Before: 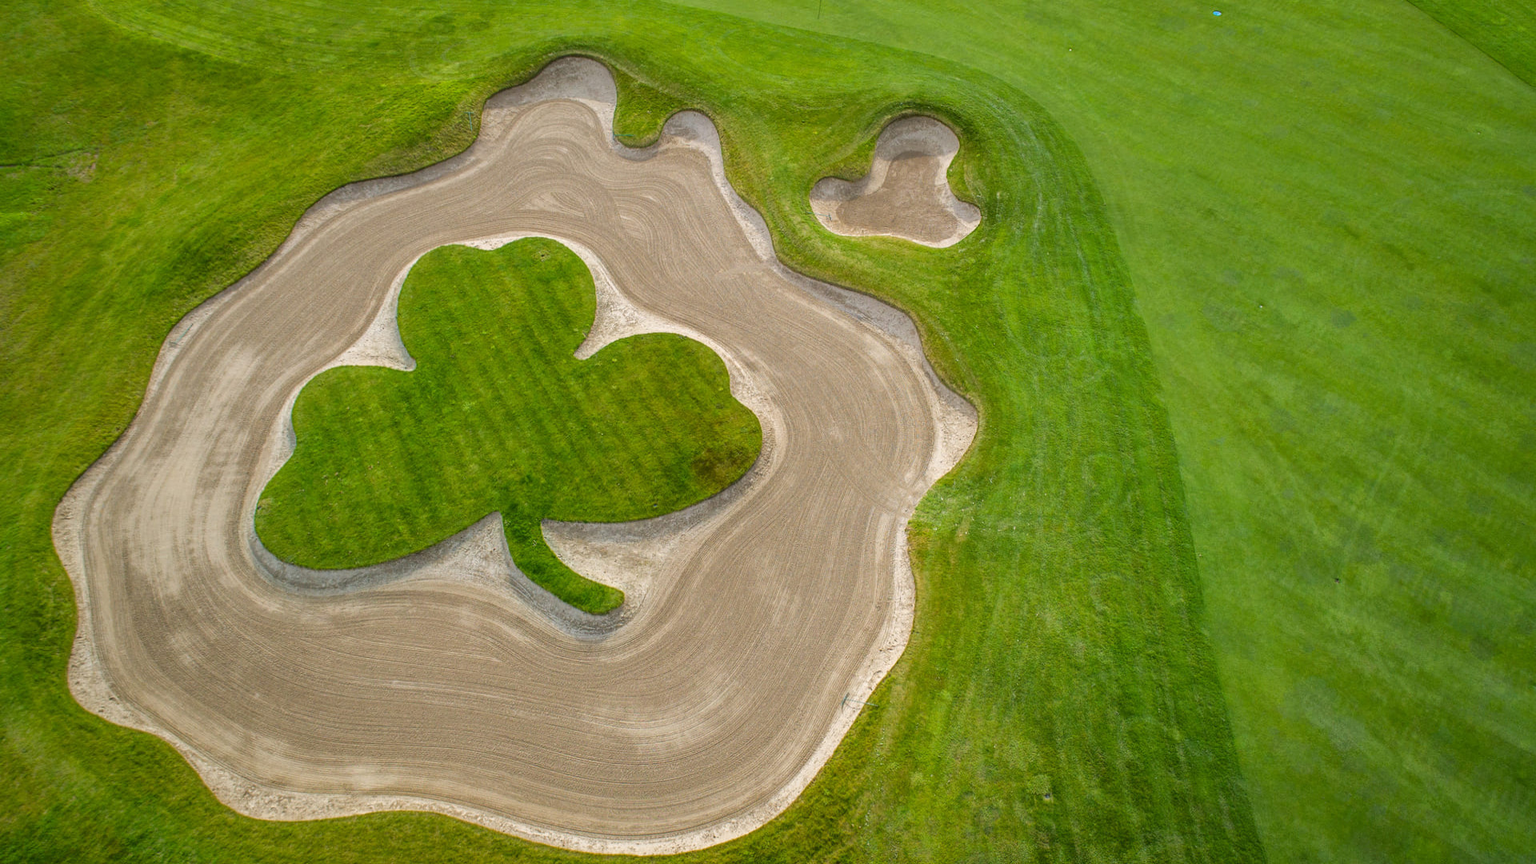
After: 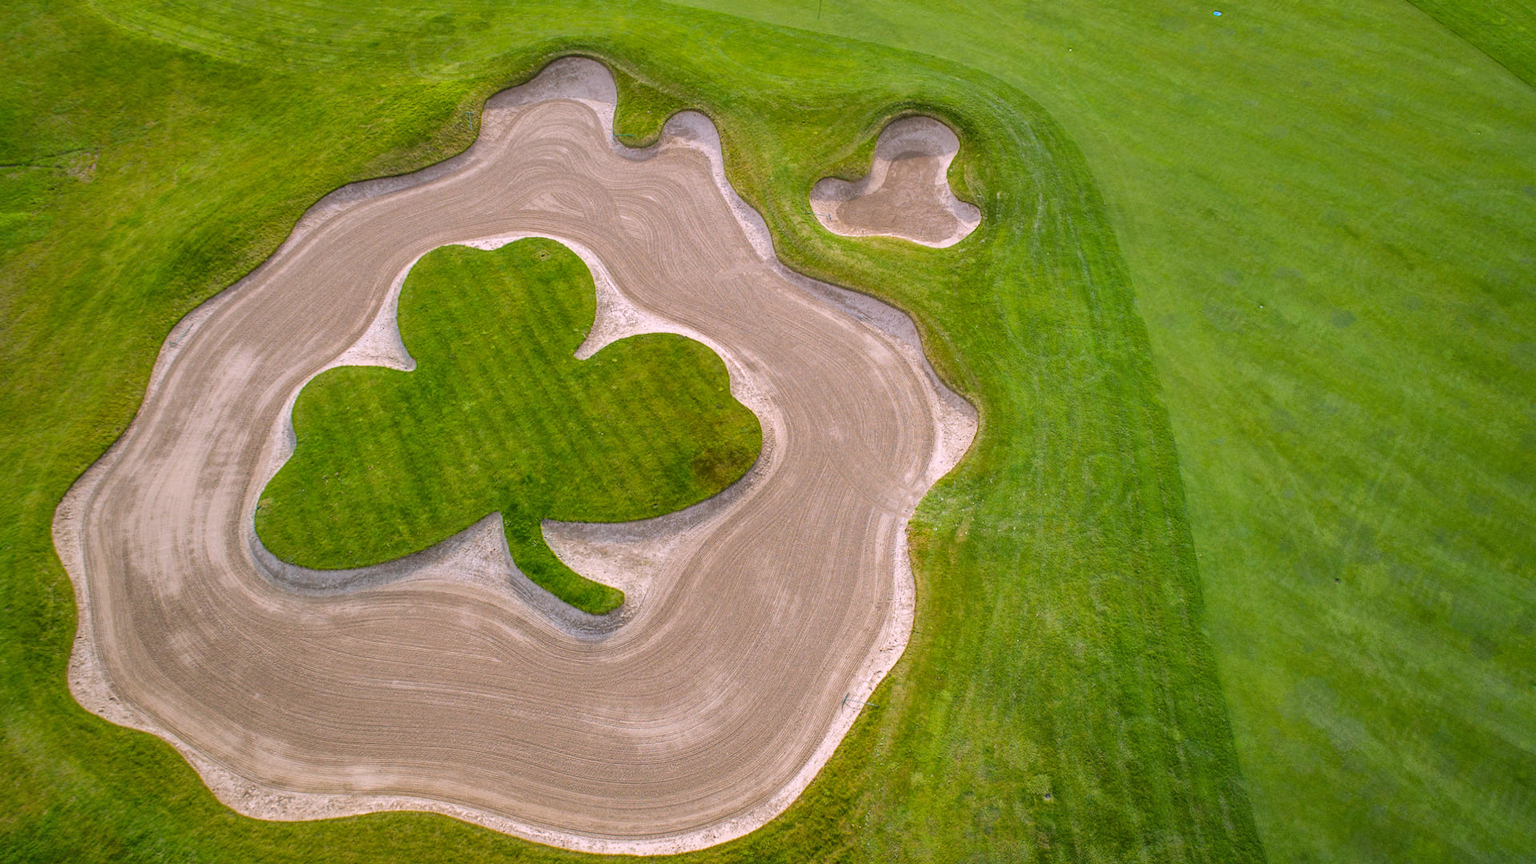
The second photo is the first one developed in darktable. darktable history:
exposure: compensate highlight preservation false
white balance: red 1.066, blue 1.119
shadows and highlights: shadows 29.61, highlights -30.47, low approximation 0.01, soften with gaussian
